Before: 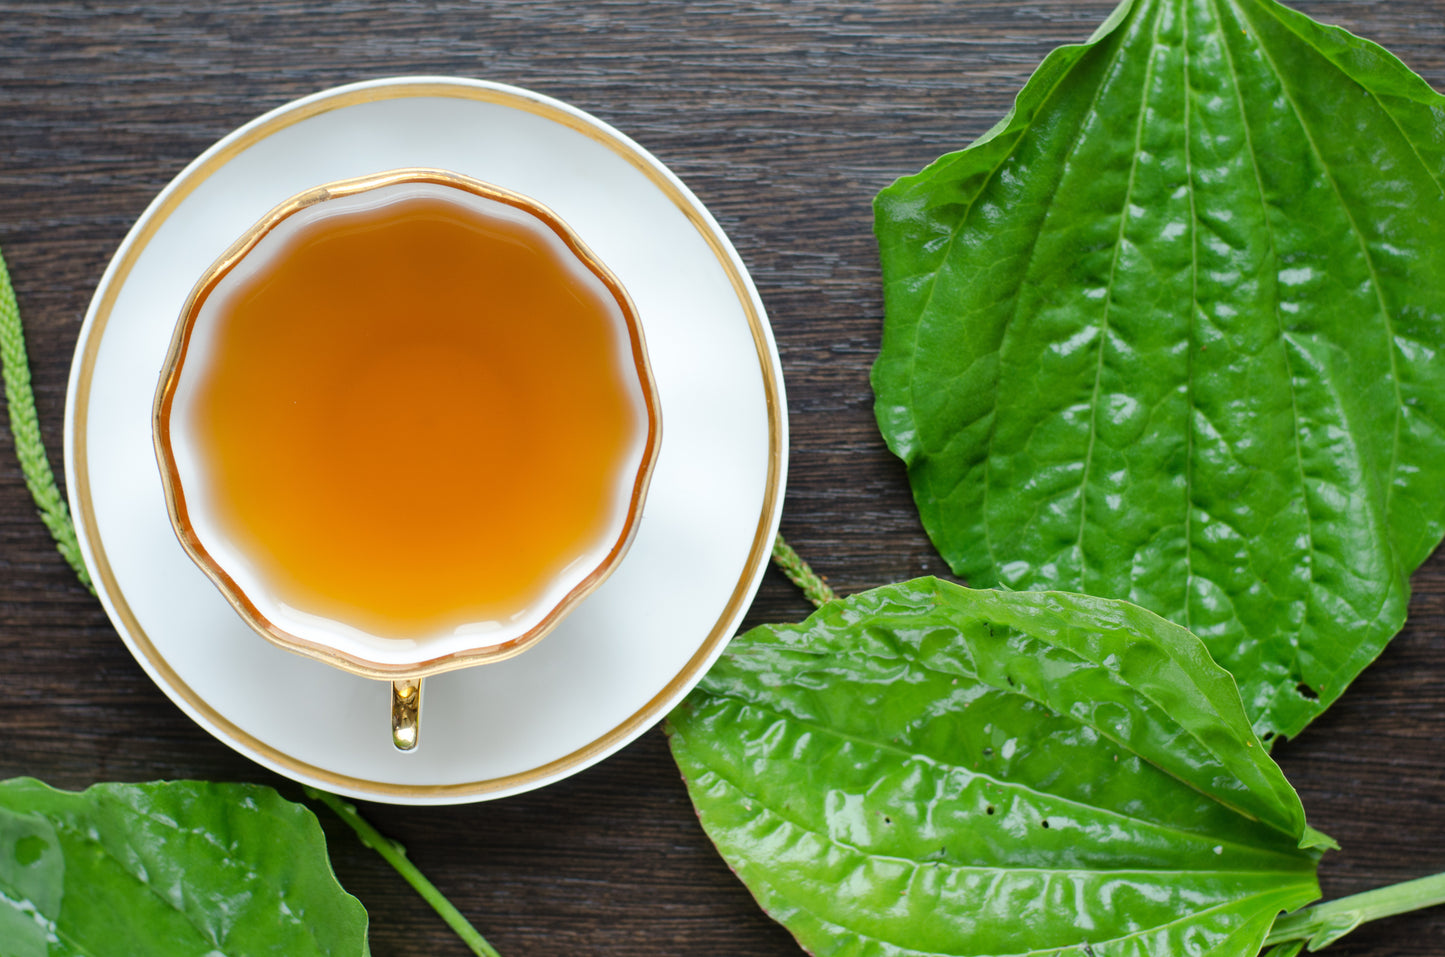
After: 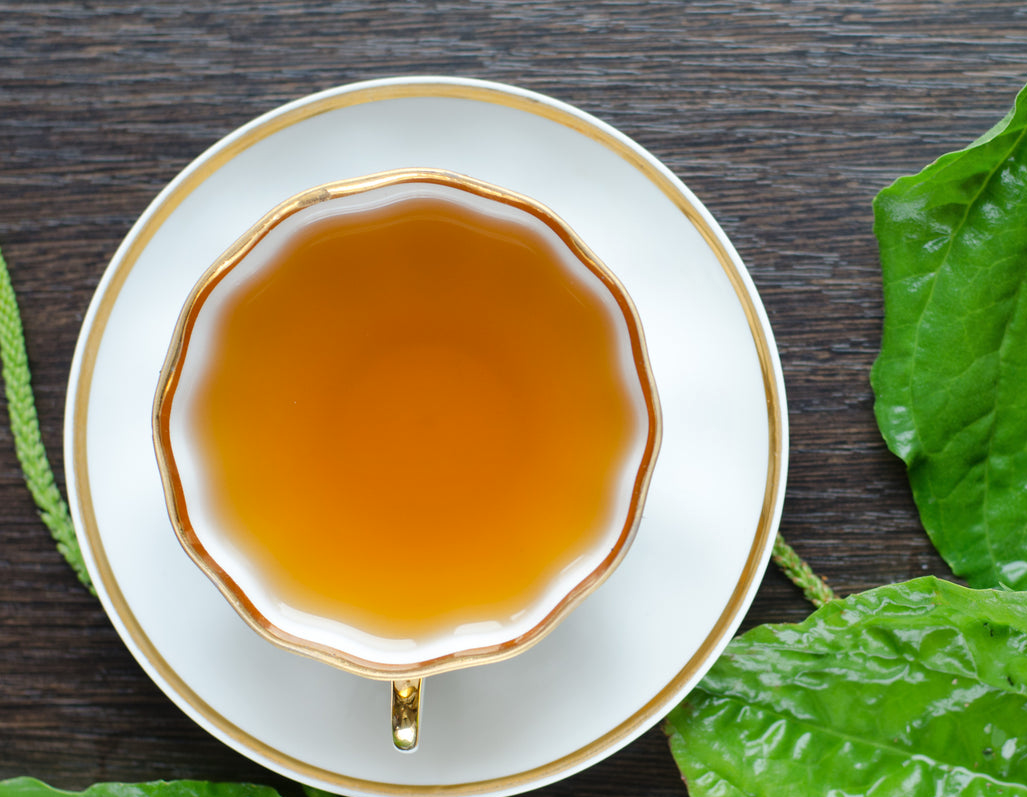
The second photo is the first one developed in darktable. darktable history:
shadows and highlights: shadows 37.27, highlights -28.18, soften with gaussian
crop: right 28.885%, bottom 16.626%
